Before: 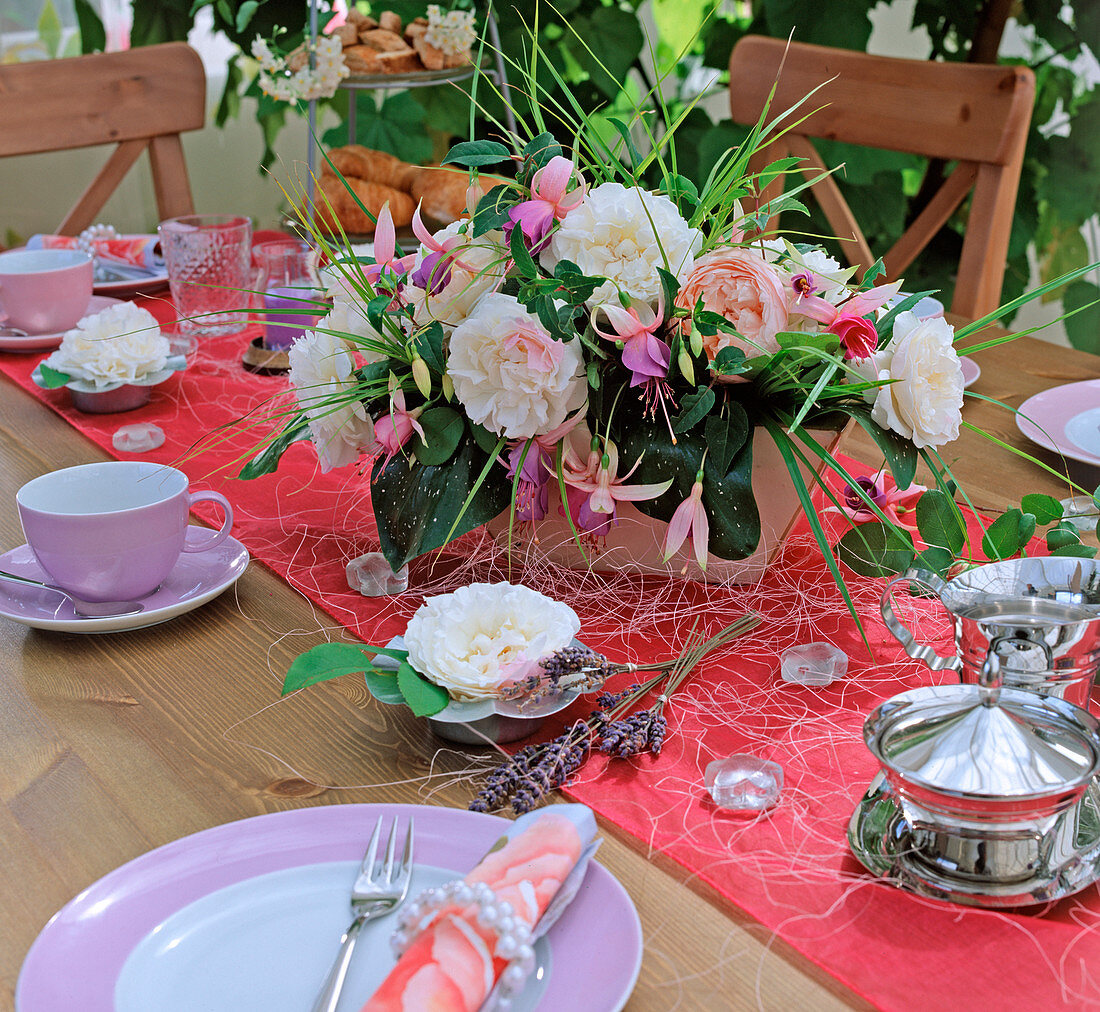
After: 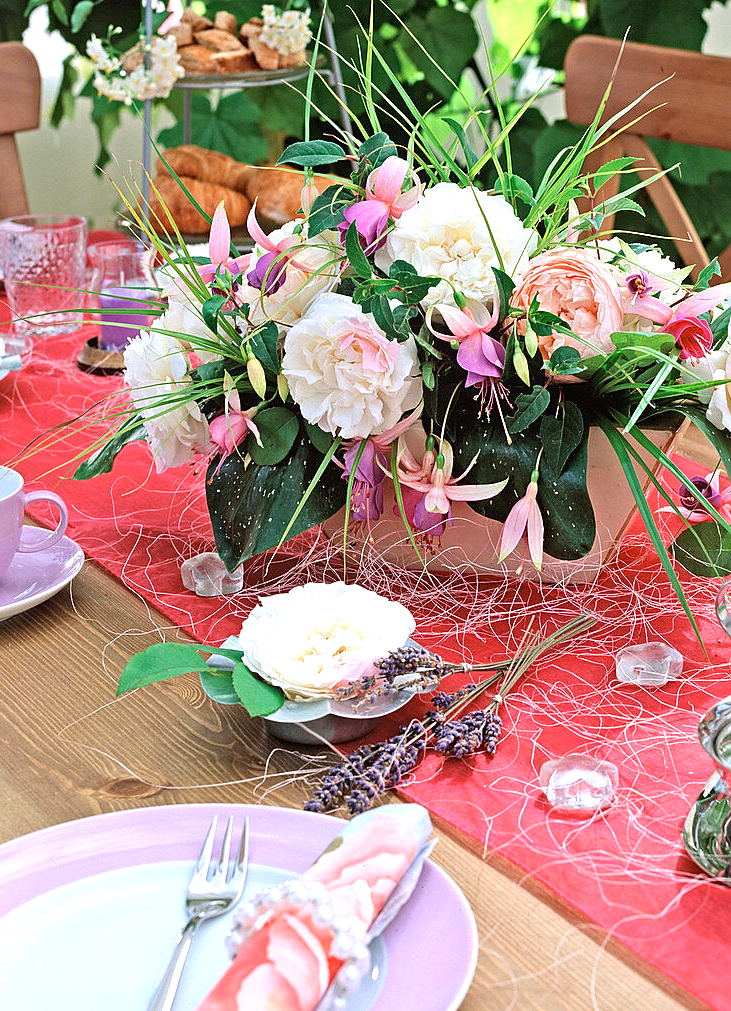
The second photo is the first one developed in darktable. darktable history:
local contrast: highlights 102%, shadows 103%, detail 119%, midtone range 0.2
sharpen: radius 1.532, amount 0.365, threshold 1.568
crop and rotate: left 15.027%, right 18.465%
contrast brightness saturation: contrast -0.077, brightness -0.036, saturation -0.109
exposure: exposure 0.949 EV, compensate highlight preservation false
